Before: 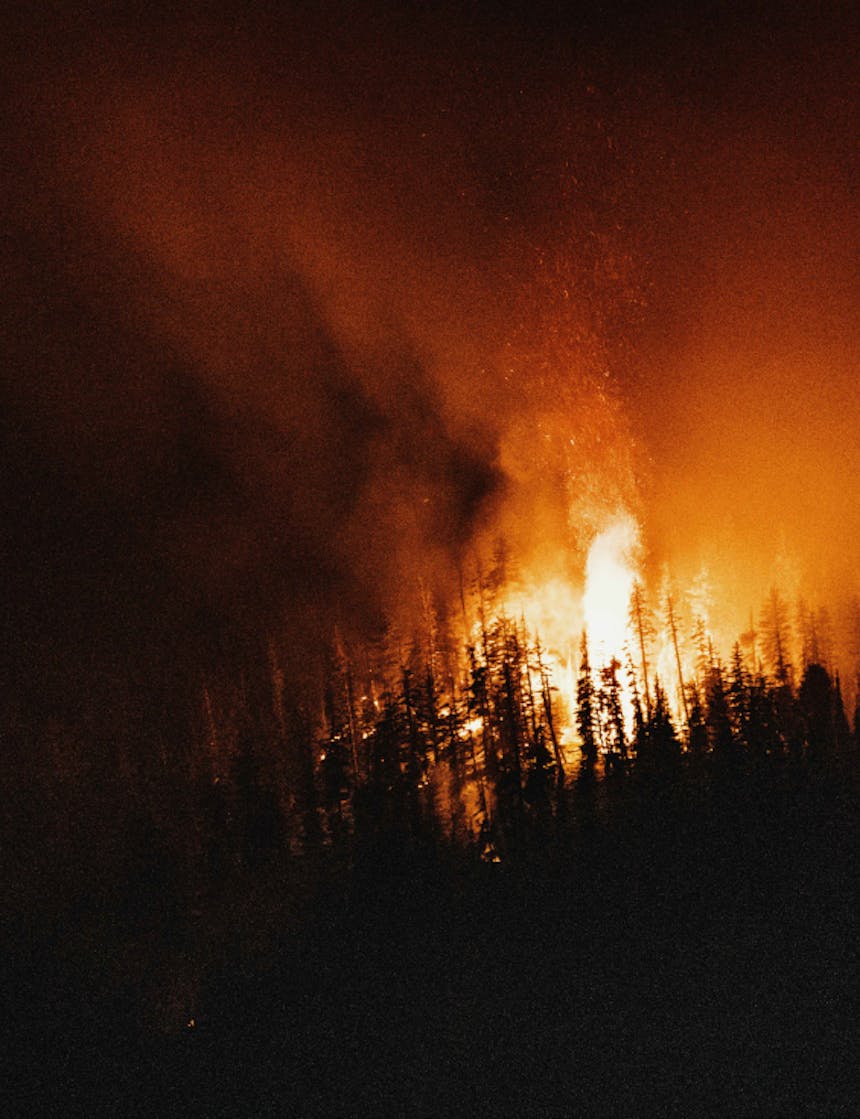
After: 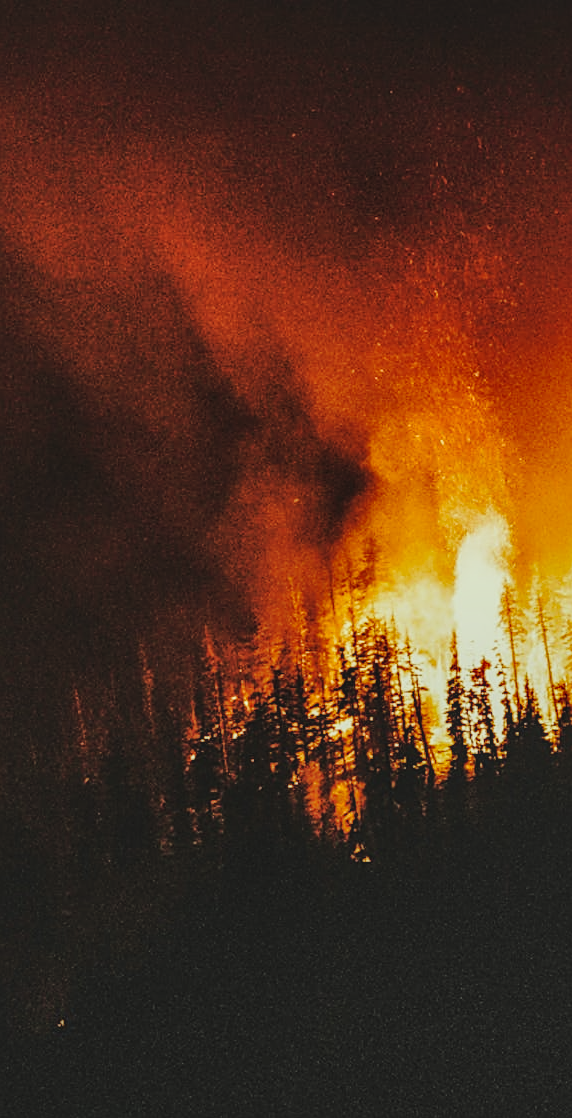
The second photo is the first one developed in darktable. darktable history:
sharpen: on, module defaults
local contrast: on, module defaults
crop and rotate: left 15.189%, right 18.21%
contrast brightness saturation: contrast -0.091, saturation -0.101
exposure: black level correction 0, exposure -0.726 EV, compensate highlight preservation false
color correction: highlights a* -5.84, highlights b* 10.75
base curve: curves: ch0 [(0, 0) (0.028, 0.03) (0.105, 0.232) (0.387, 0.748) (0.754, 0.968) (1, 1)], preserve colors none
shadows and highlights: on, module defaults
